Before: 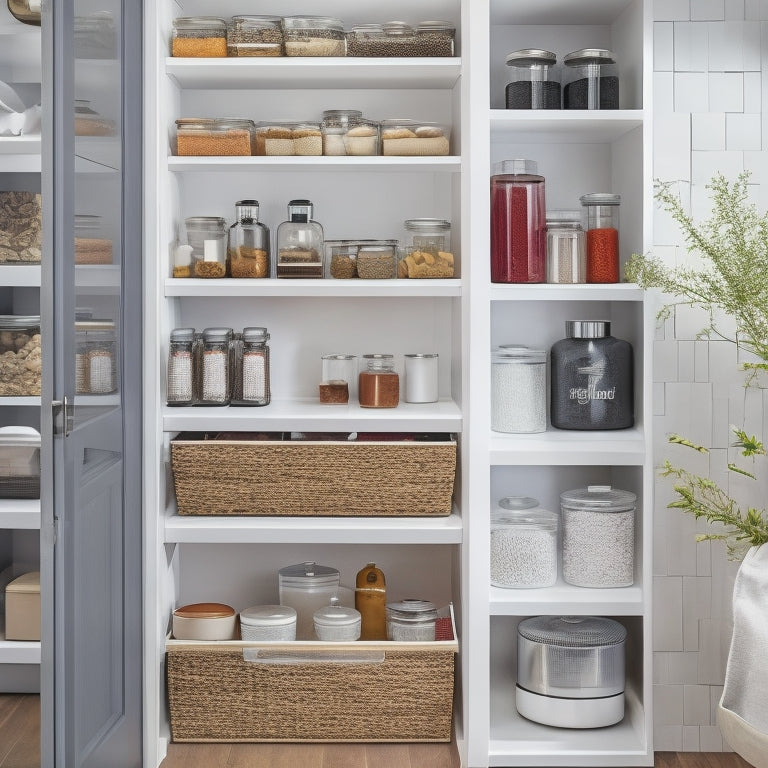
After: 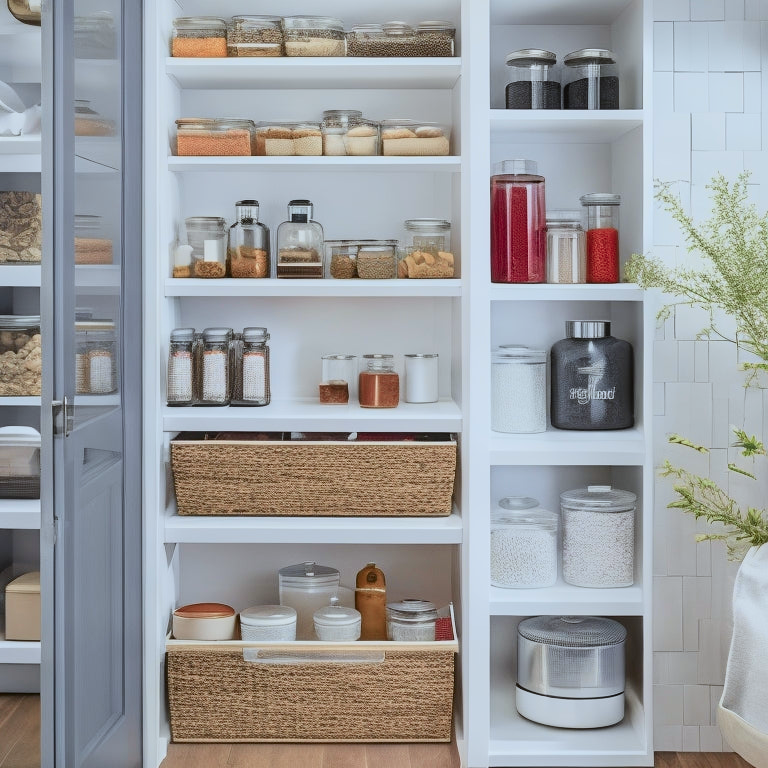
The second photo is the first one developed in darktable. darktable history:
tone curve: curves: ch0 [(0, 0) (0.091, 0.066) (0.184, 0.16) (0.491, 0.519) (0.748, 0.765) (1, 0.919)]; ch1 [(0, 0) (0.179, 0.173) (0.322, 0.32) (0.424, 0.424) (0.502, 0.504) (0.56, 0.578) (0.631, 0.675) (0.777, 0.806) (1, 1)]; ch2 [(0, 0) (0.434, 0.447) (0.483, 0.487) (0.547, 0.573) (0.676, 0.673) (1, 1)], color space Lab, independent channels, preserve colors none
color correction: highlights a* -4.18, highlights b* -10.81
